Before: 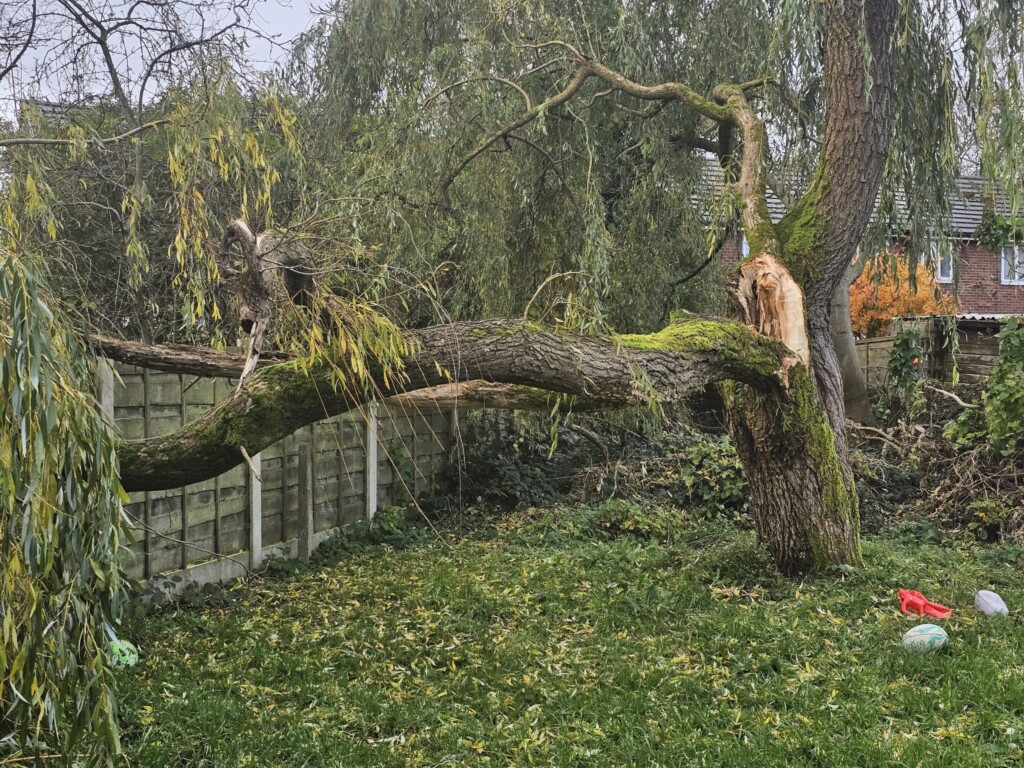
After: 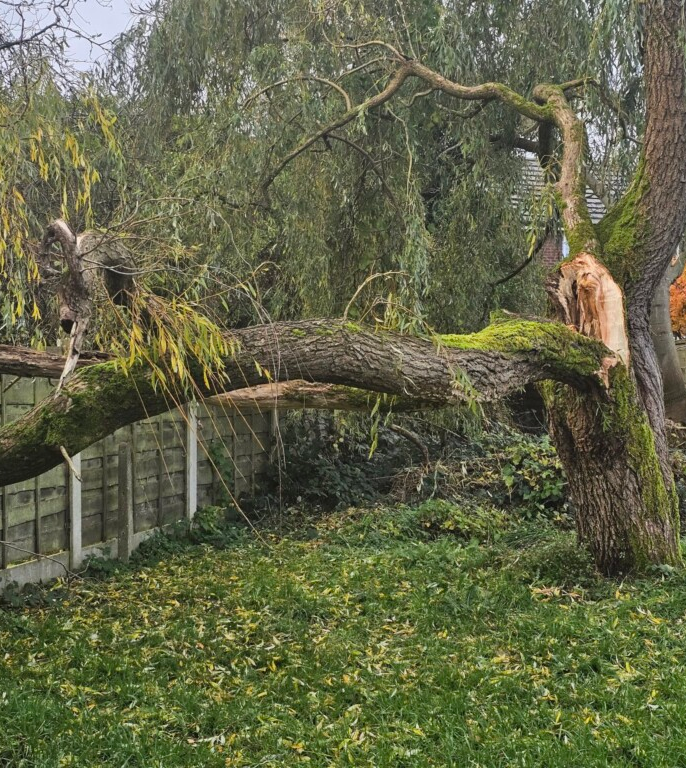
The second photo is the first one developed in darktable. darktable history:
crop and rotate: left 17.669%, right 15.26%
